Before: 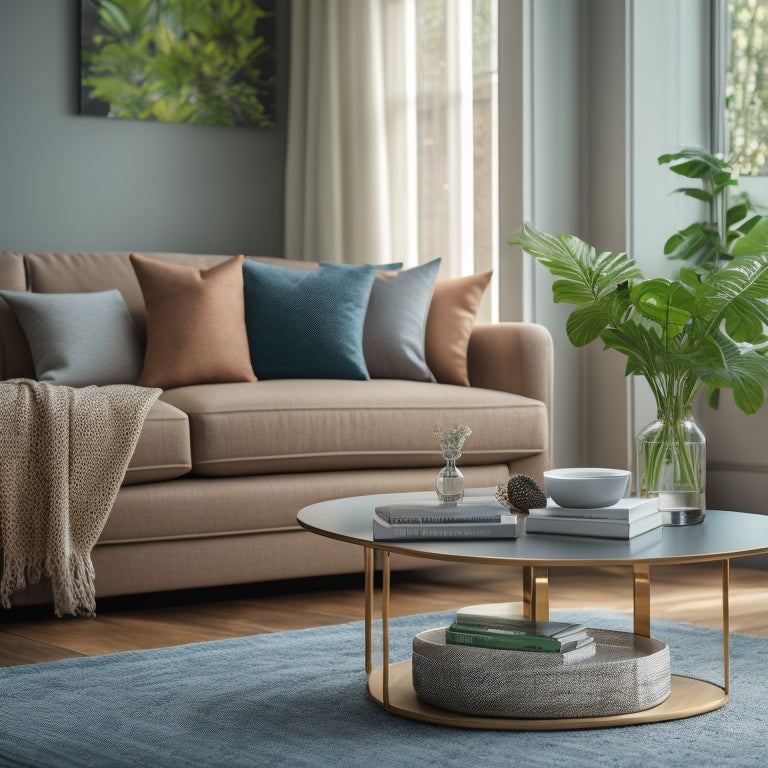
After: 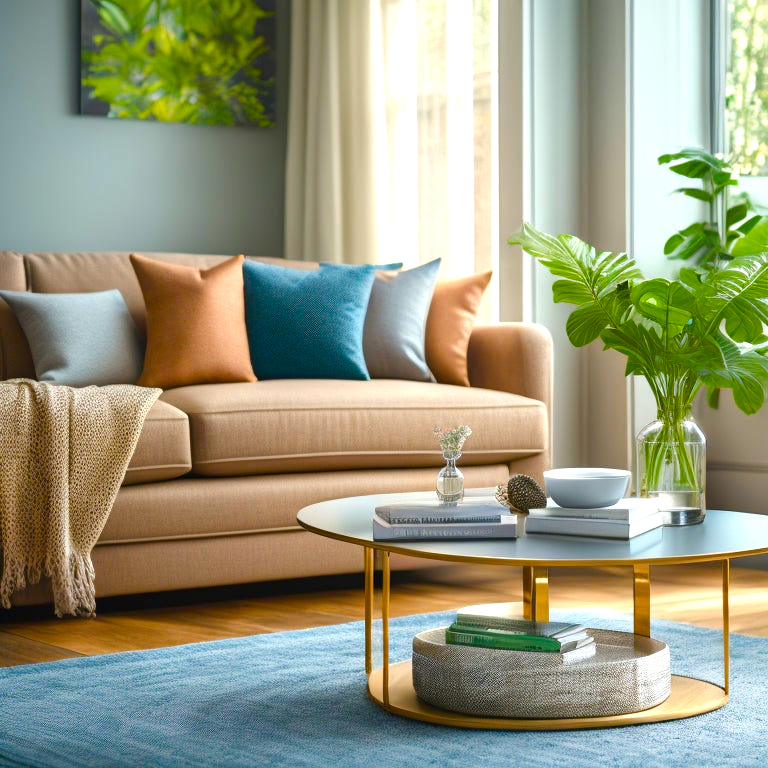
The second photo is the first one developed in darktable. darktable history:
exposure: exposure 0.807 EV, compensate exposure bias true, compensate highlight preservation false
color balance rgb: shadows lift › chroma 0.753%, shadows lift › hue 114.55°, perceptual saturation grading › global saturation 20%, perceptual saturation grading › highlights -14.399%, perceptual saturation grading › shadows 50.156%, global vibrance 50.482%
tone equalizer: on, module defaults
